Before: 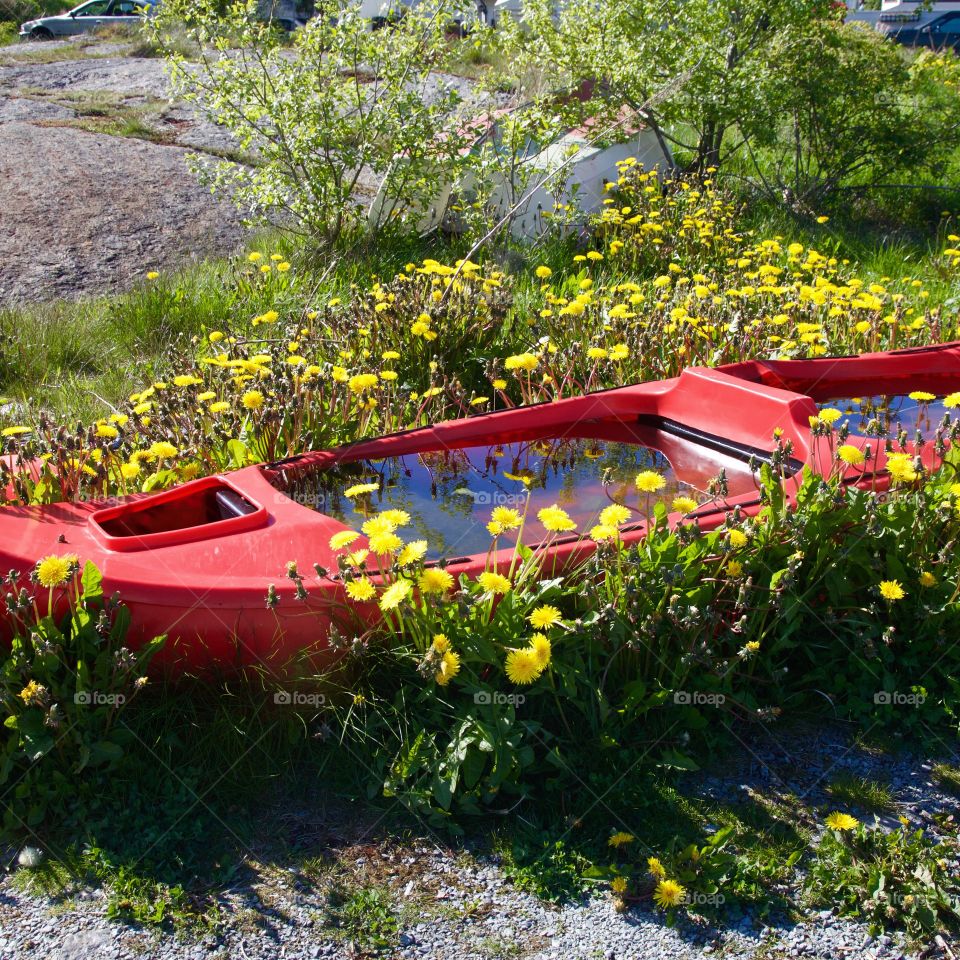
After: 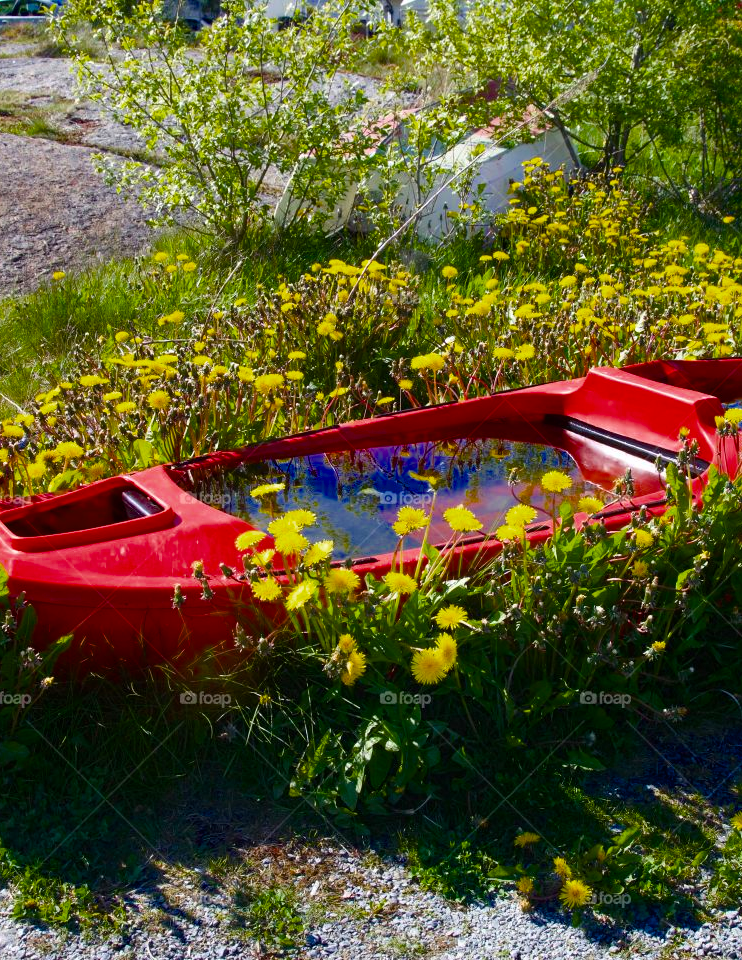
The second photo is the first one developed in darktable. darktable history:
crop: left 9.856%, right 12.79%
color balance rgb: perceptual saturation grading › global saturation 25.713%, global vibrance 10.314%, saturation formula JzAzBz (2021)
